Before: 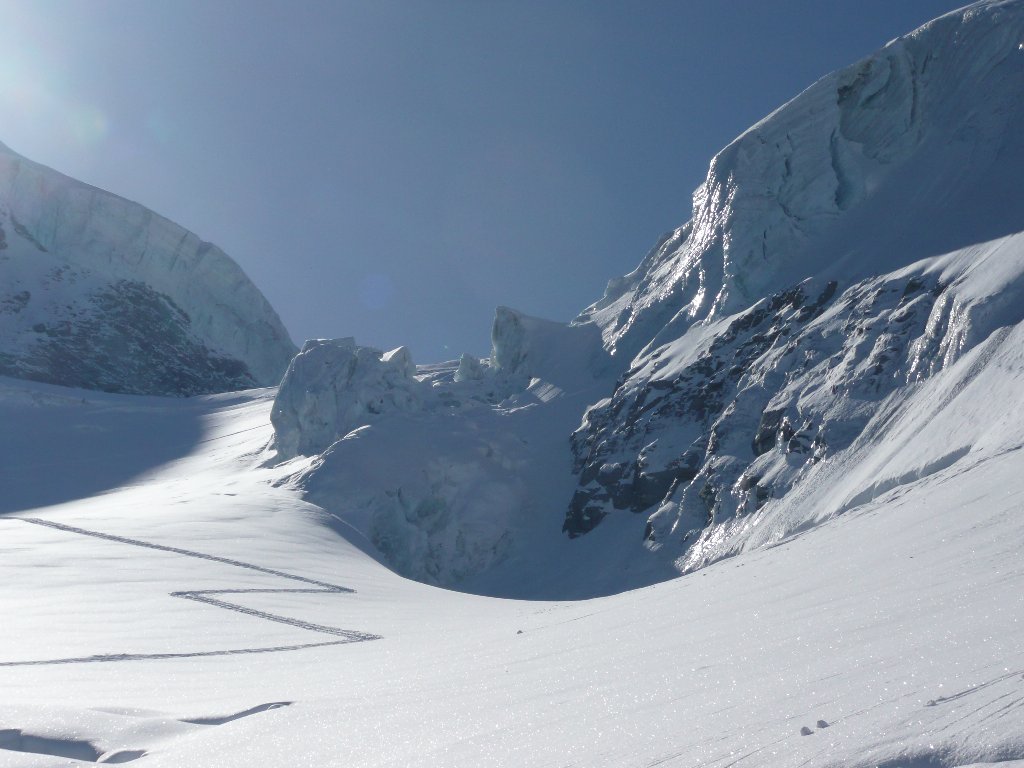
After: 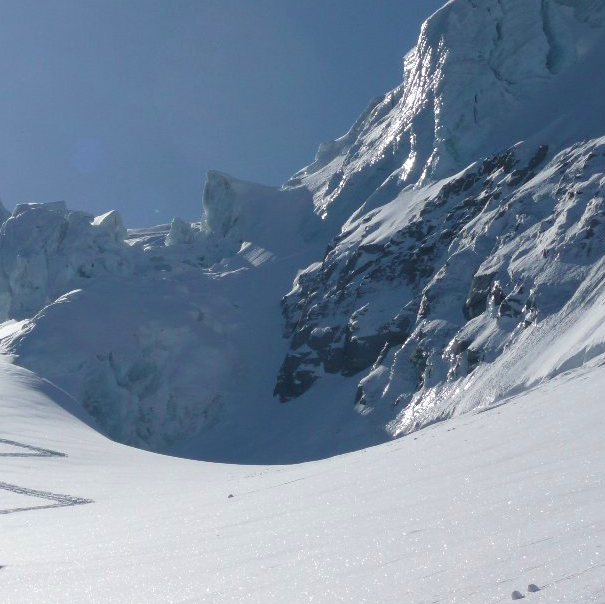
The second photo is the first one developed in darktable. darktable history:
crop and rotate: left 28.256%, top 17.734%, right 12.656%, bottom 3.573%
velvia: strength 15%
